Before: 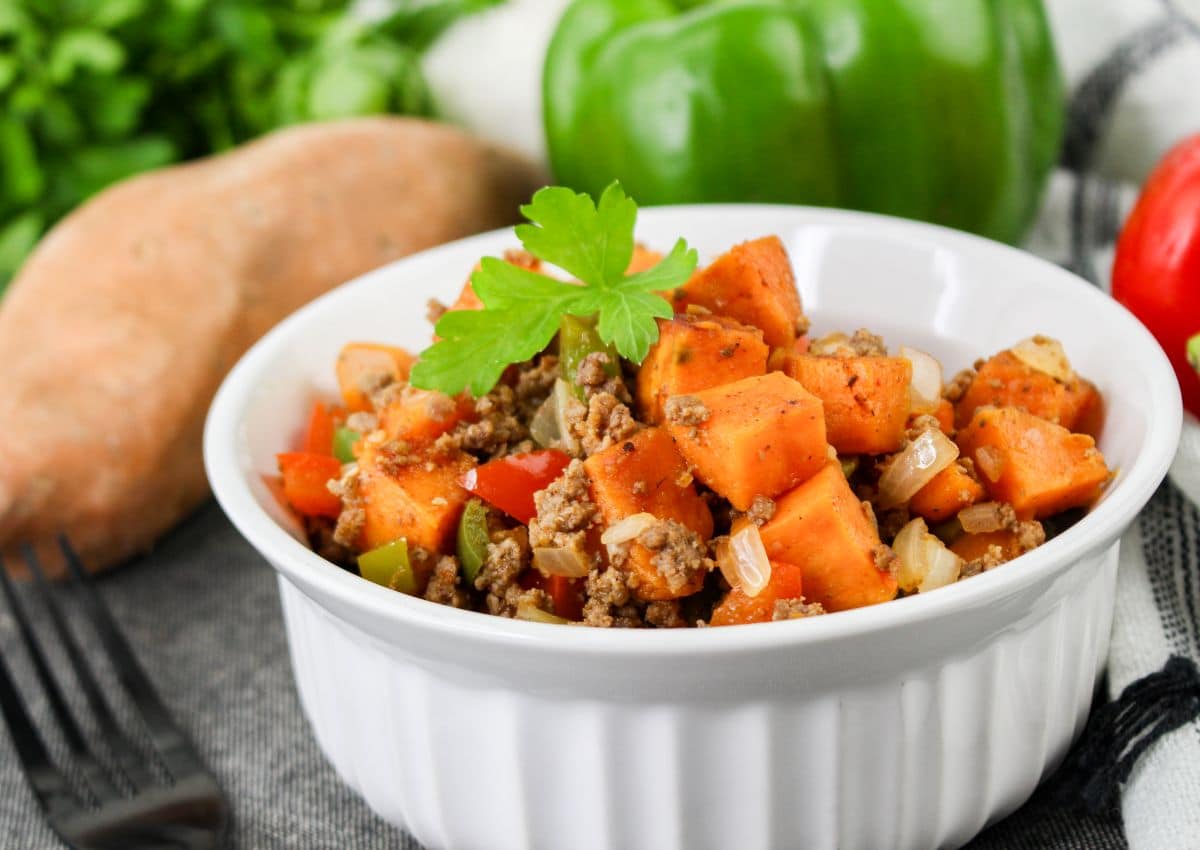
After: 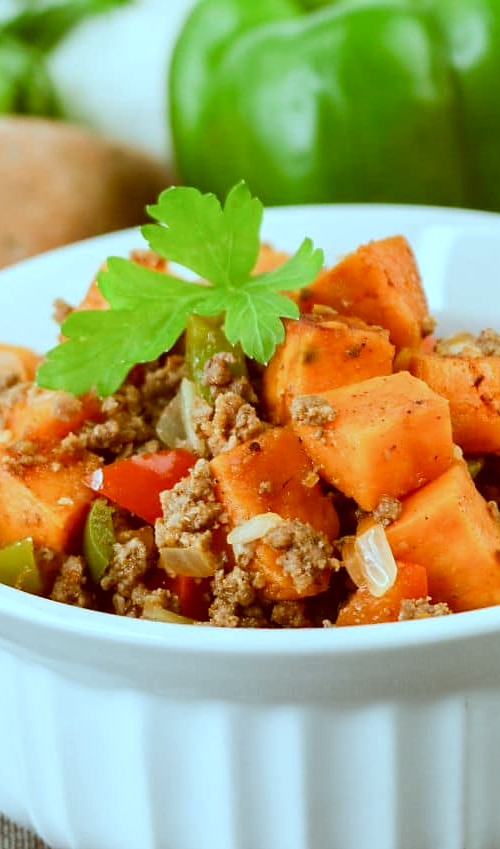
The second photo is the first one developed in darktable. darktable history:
sharpen: radius 1.458, amount 0.398, threshold 1.271
crop: left 31.229%, right 27.105%
color correction: highlights a* -14.62, highlights b* -16.22, shadows a* 10.12, shadows b* 29.4
